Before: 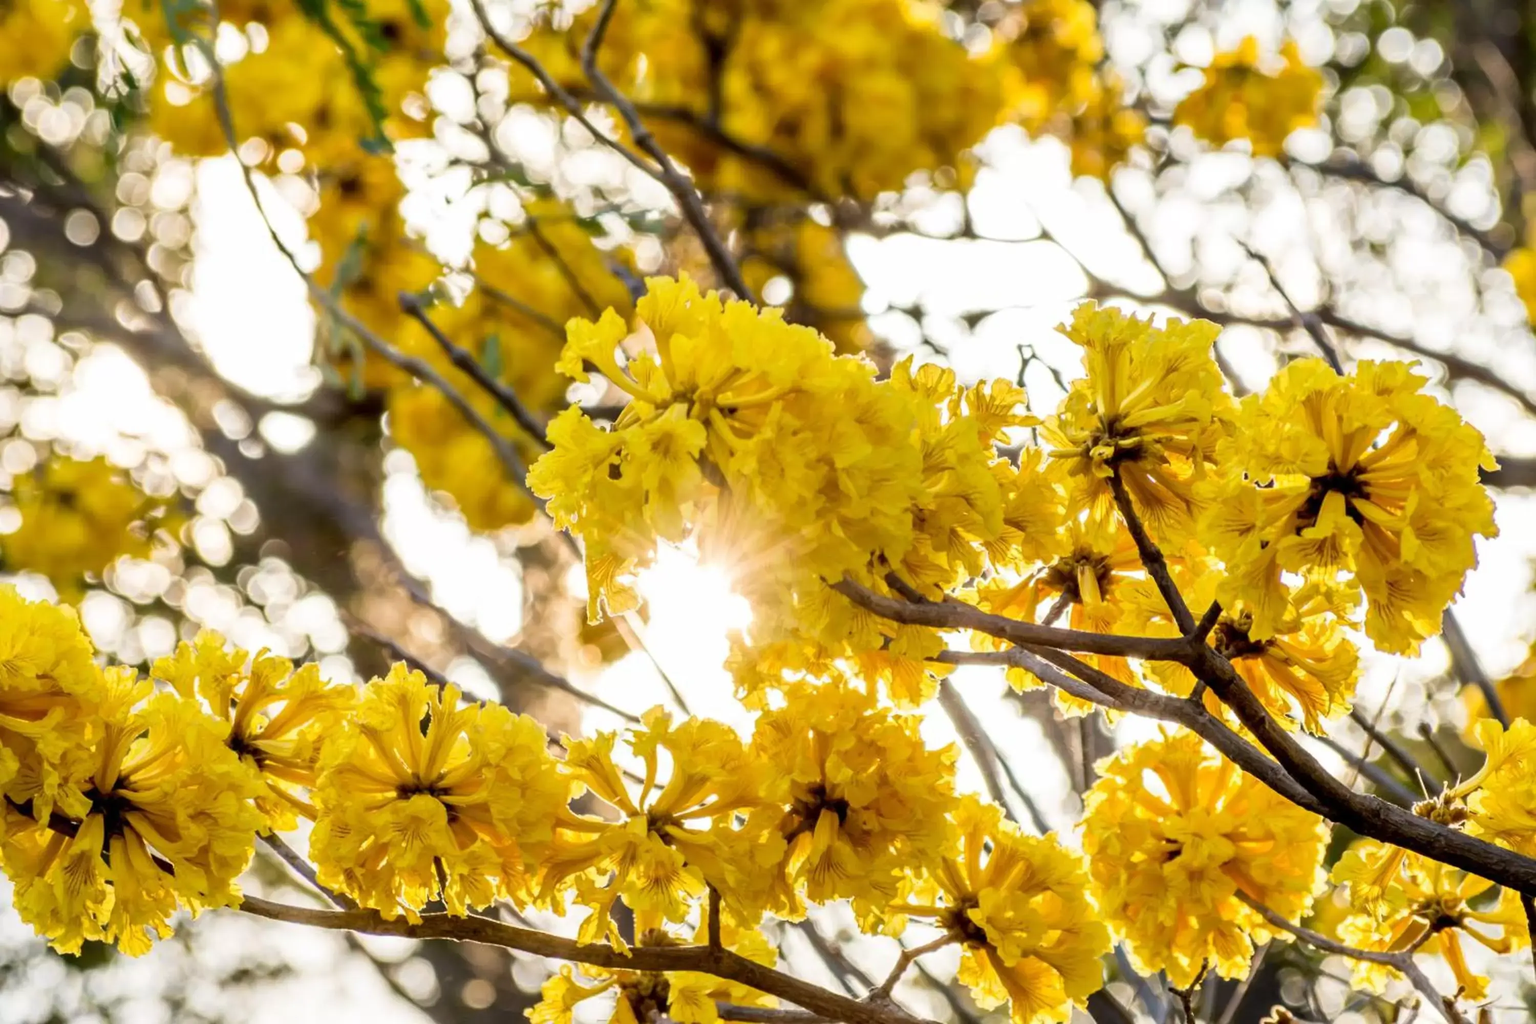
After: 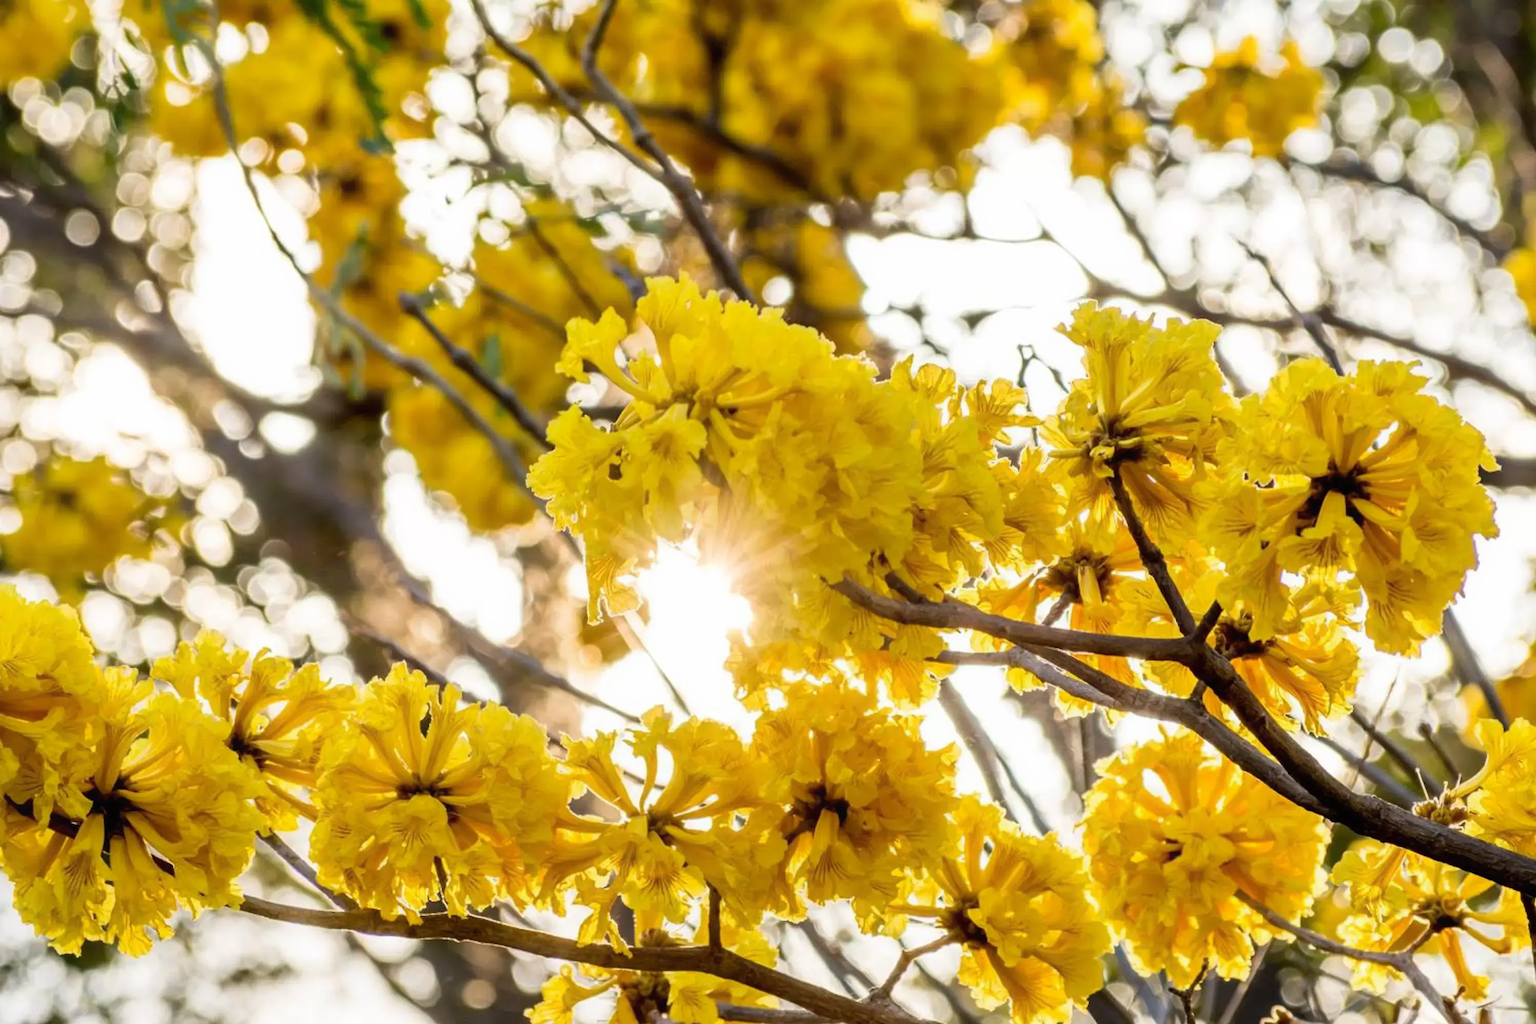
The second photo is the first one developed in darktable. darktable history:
contrast equalizer: octaves 7, y [[0.5, 0.5, 0.544, 0.569, 0.5, 0.5], [0.5 ×6], [0.5 ×6], [0 ×6], [0 ×6]], mix -0.297
